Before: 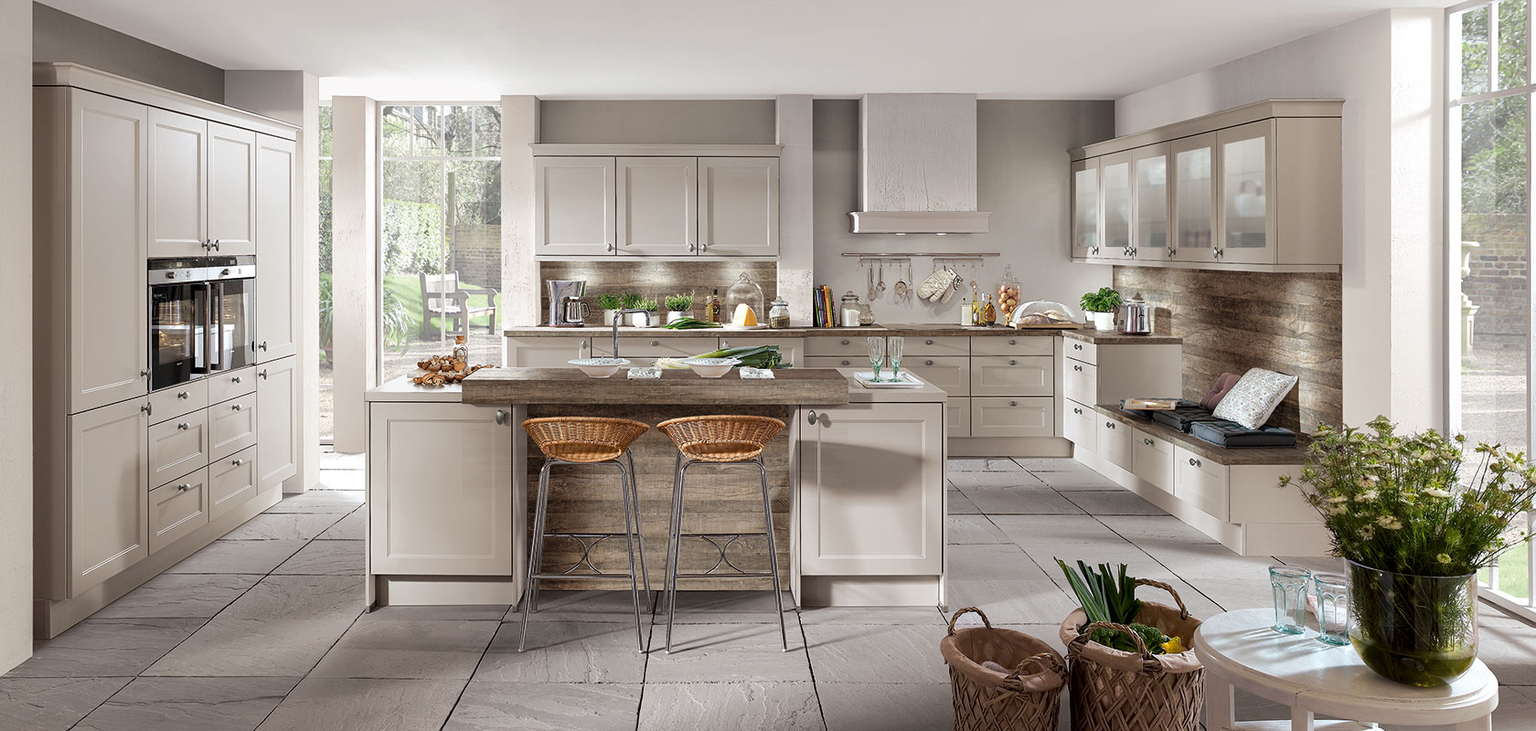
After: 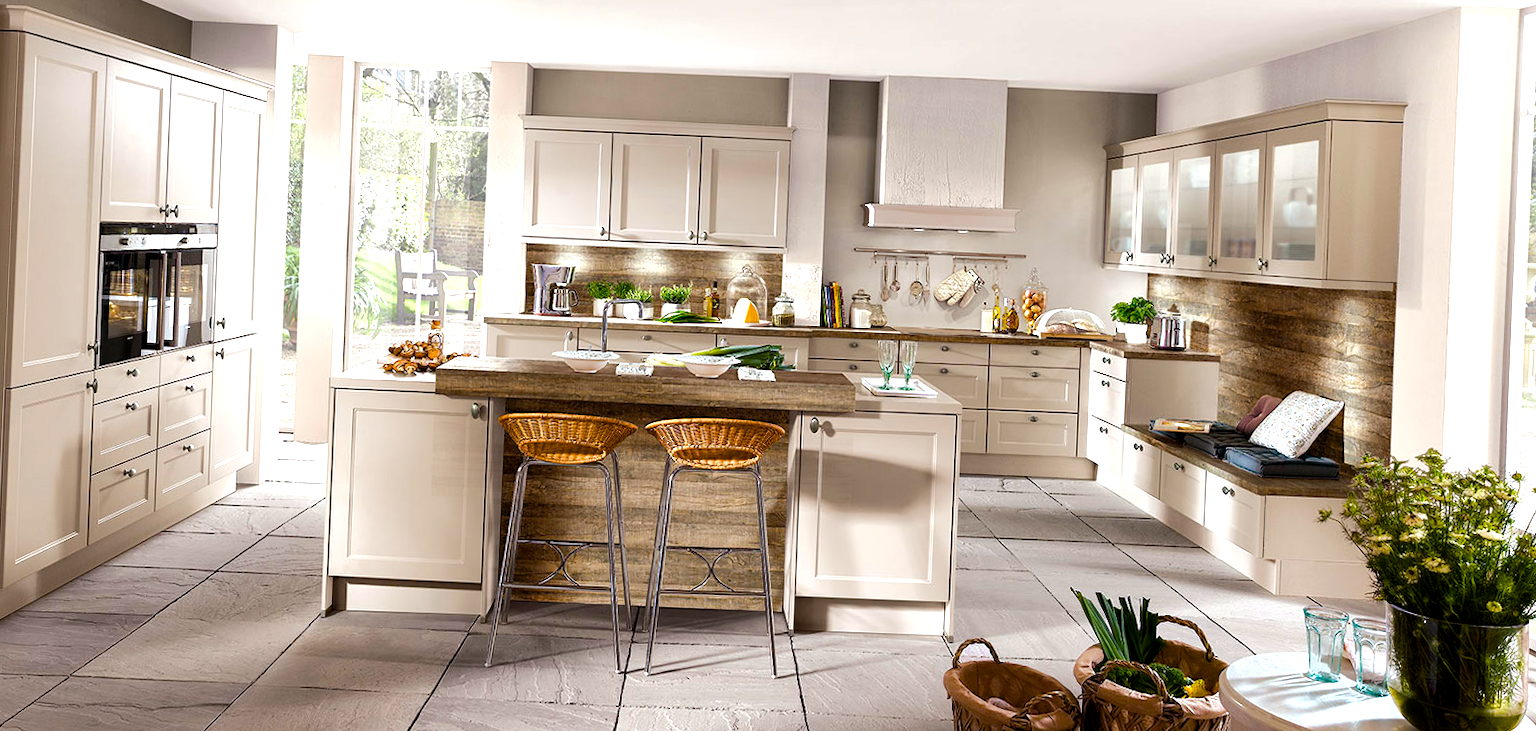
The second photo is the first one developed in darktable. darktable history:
color balance rgb: global offset › luminance -0.37%, perceptual saturation grading › highlights -17.77%, perceptual saturation grading › mid-tones 33.1%, perceptual saturation grading › shadows 50.52%, perceptual brilliance grading › highlights 20%, perceptual brilliance grading › mid-tones 20%, perceptual brilliance grading › shadows -20%, global vibrance 50%
crop and rotate: angle -2.38°
